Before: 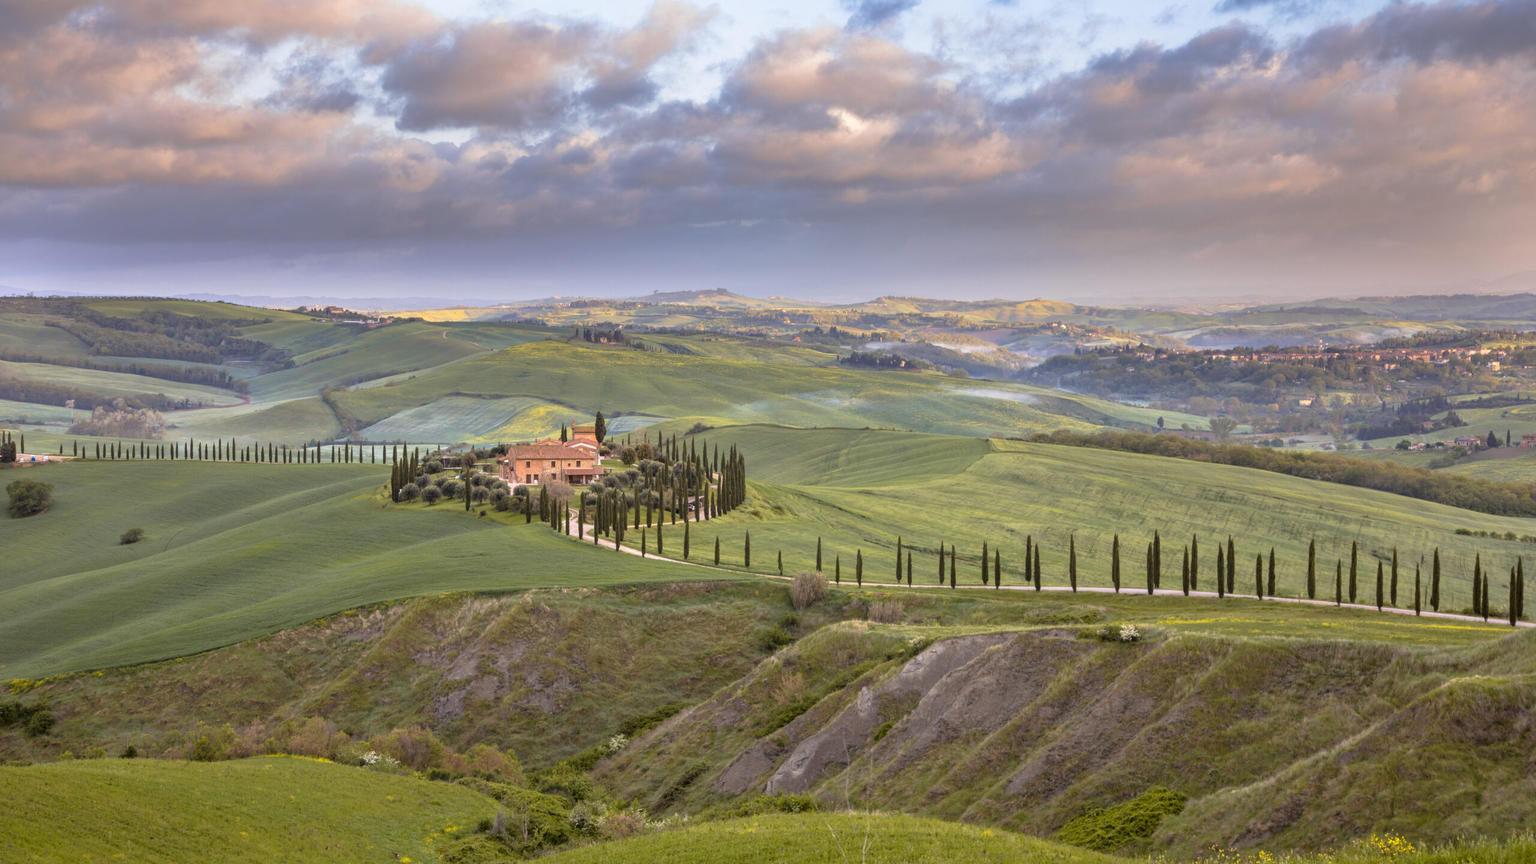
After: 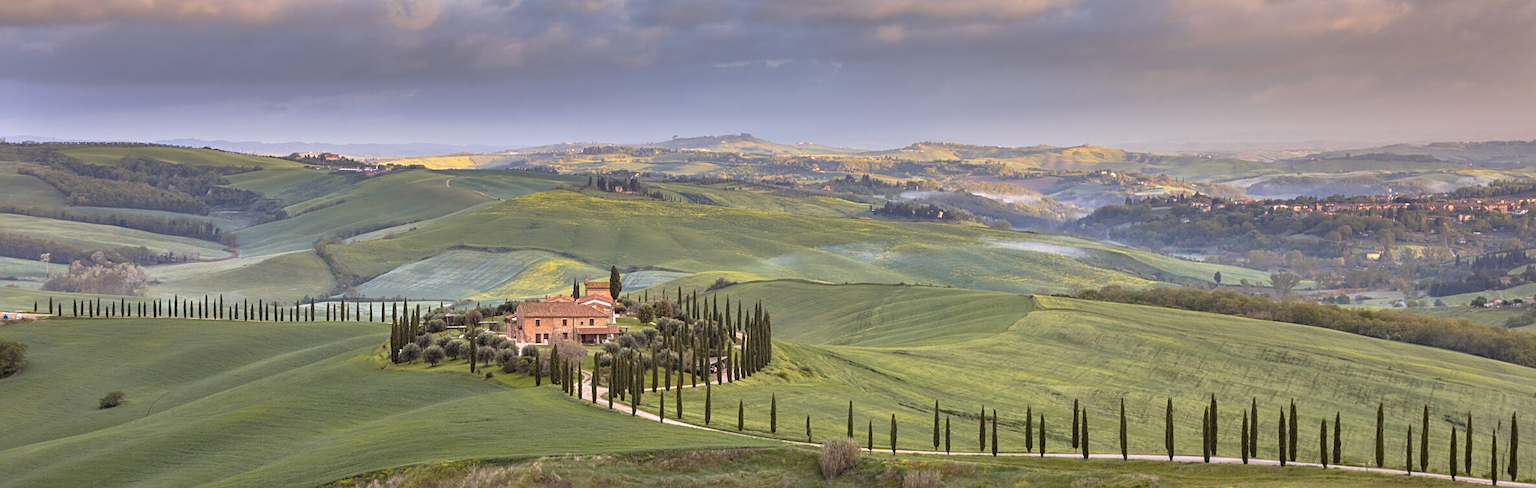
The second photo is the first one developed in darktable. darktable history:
crop: left 1.852%, top 19.088%, right 5.121%, bottom 28.253%
sharpen: on, module defaults
